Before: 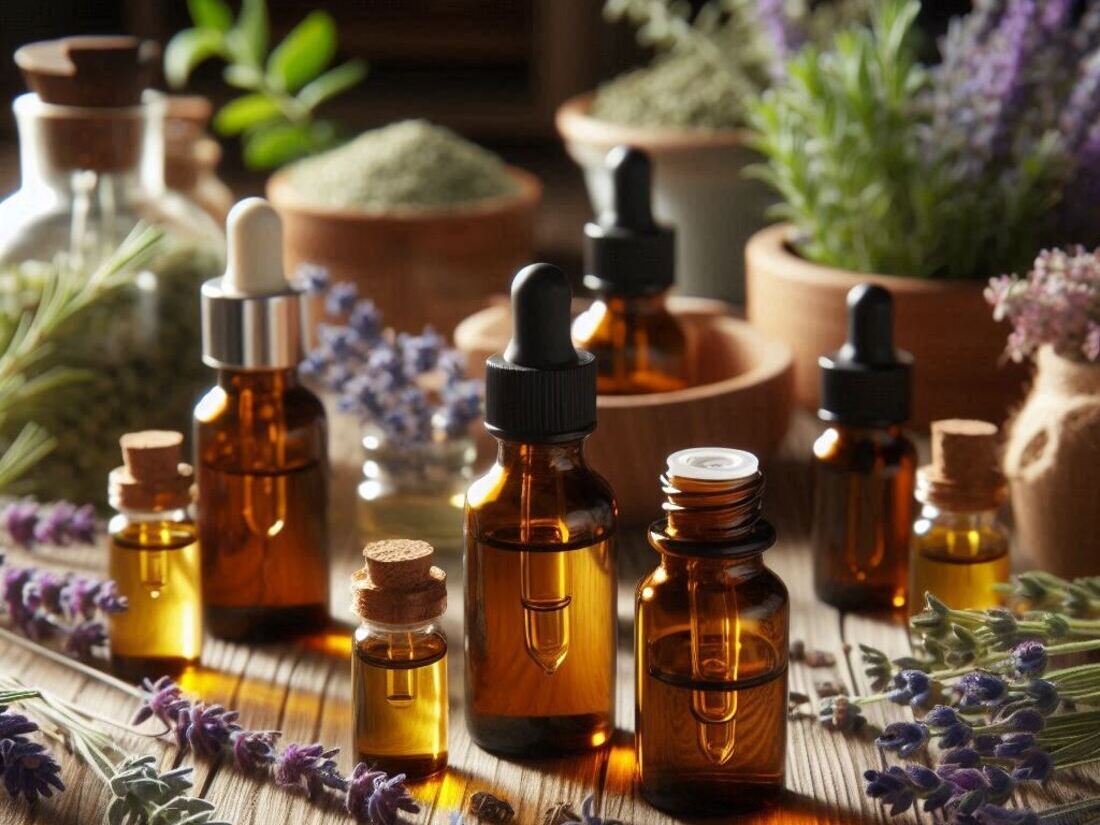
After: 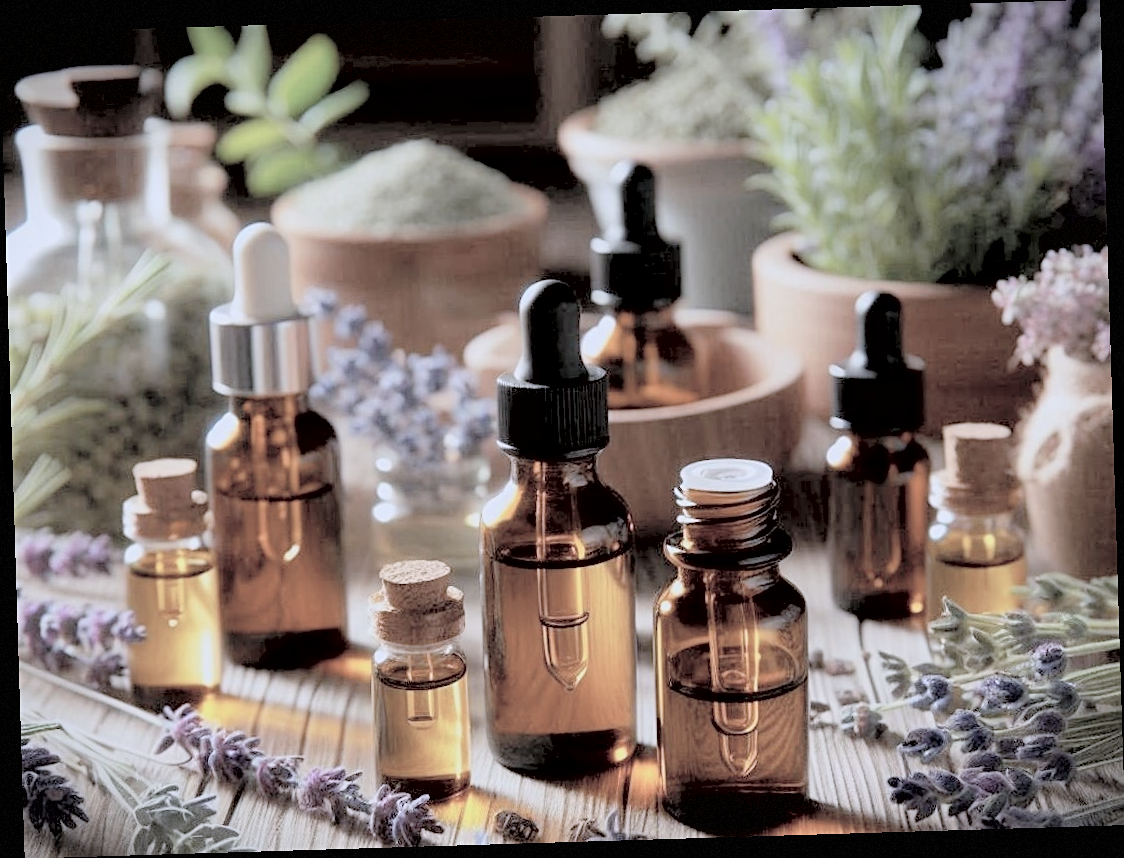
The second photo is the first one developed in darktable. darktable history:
exposure: black level correction 0.009, compensate highlight preservation false
white balance: red 1.009, blue 1.027
global tonemap: drago (0.7, 100)
color correction: highlights a* -0.772, highlights b* -8.92
sharpen: on, module defaults
contrast brightness saturation: brightness 0.18, saturation -0.5
vignetting: fall-off start 100%, brightness -0.406, saturation -0.3, width/height ratio 1.324, dithering 8-bit output, unbound false
rotate and perspective: rotation -1.75°, automatic cropping off
